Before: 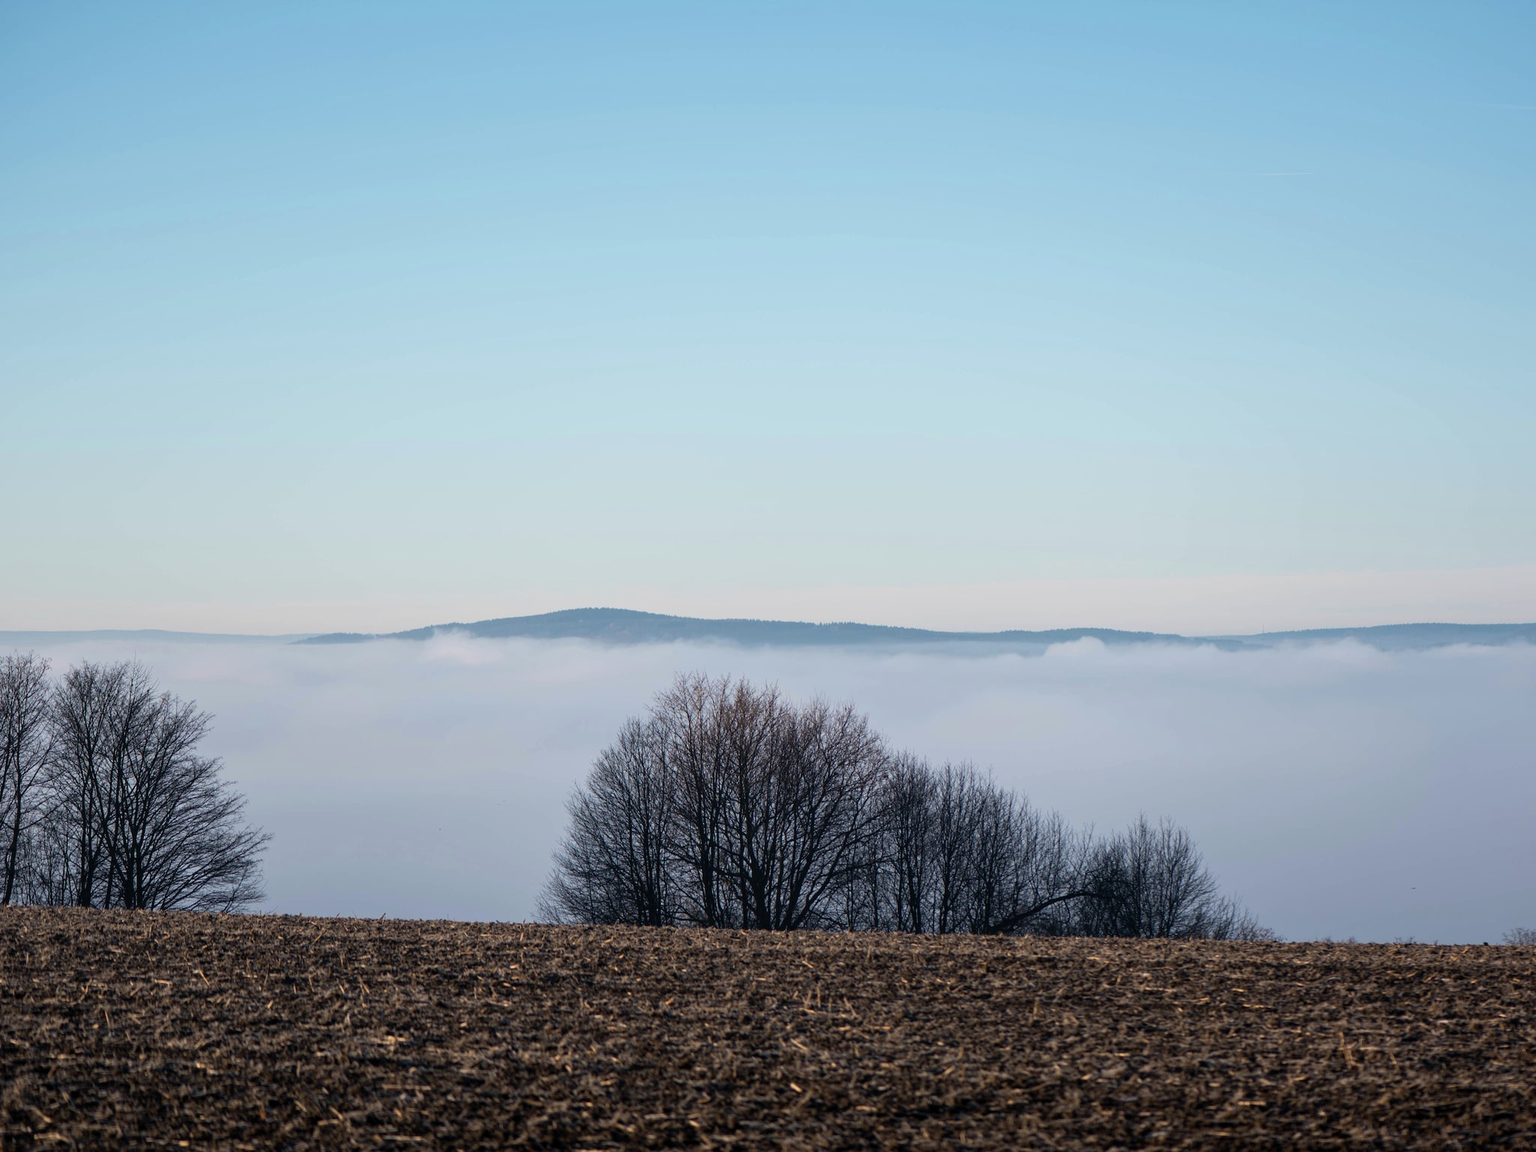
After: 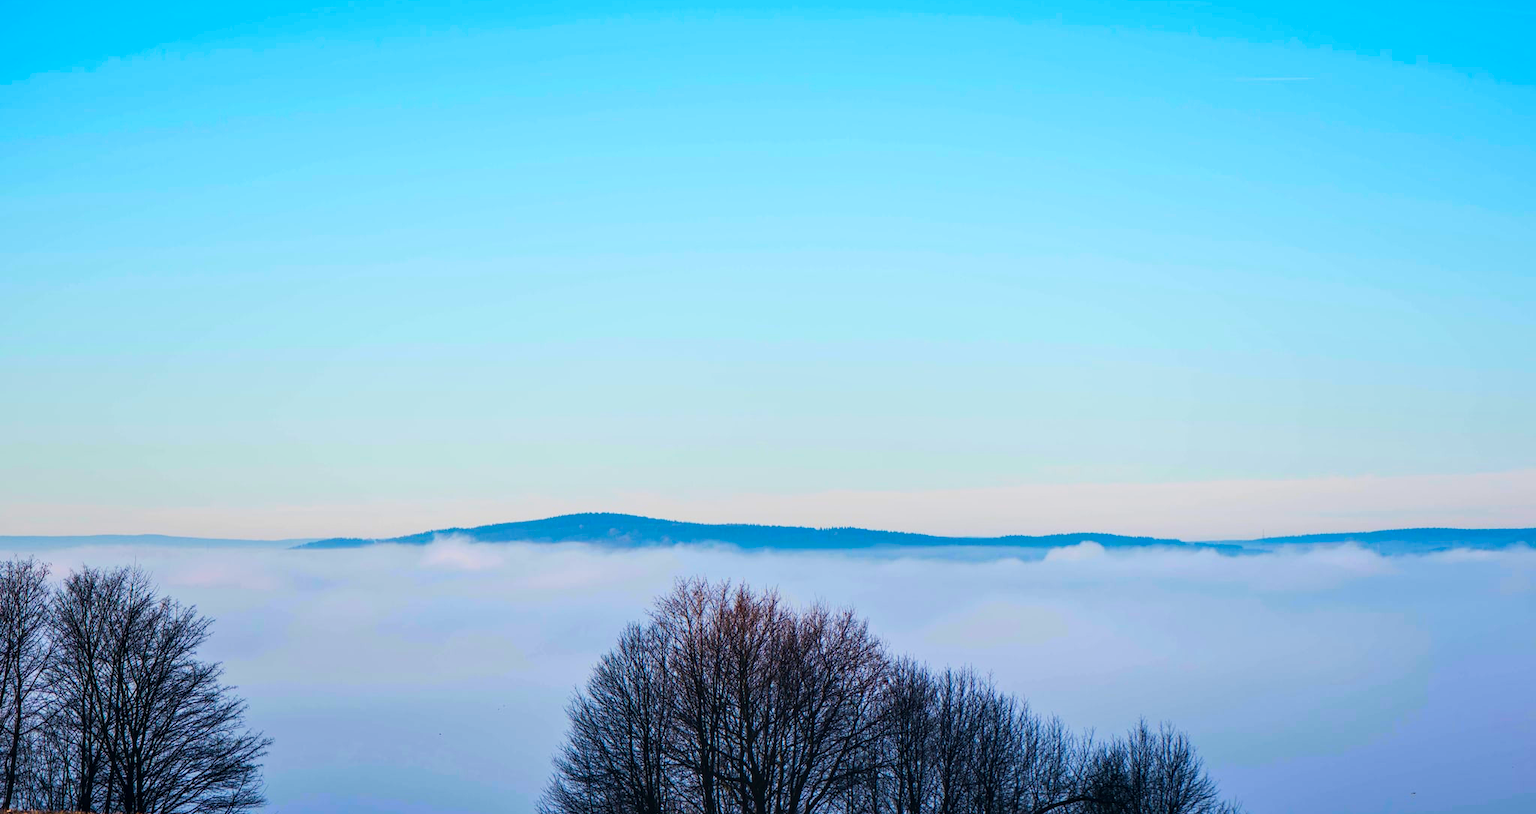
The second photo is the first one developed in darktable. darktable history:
crop and rotate: top 8.293%, bottom 20.996%
tone curve: curves: ch0 [(0, 0) (0.003, 0.003) (0.011, 0.012) (0.025, 0.024) (0.044, 0.039) (0.069, 0.052) (0.1, 0.072) (0.136, 0.097) (0.177, 0.128) (0.224, 0.168) (0.277, 0.217) (0.335, 0.276) (0.399, 0.345) (0.468, 0.429) (0.543, 0.524) (0.623, 0.628) (0.709, 0.732) (0.801, 0.829) (0.898, 0.919) (1, 1)], preserve colors none
color correction: saturation 2.15
local contrast: on, module defaults
